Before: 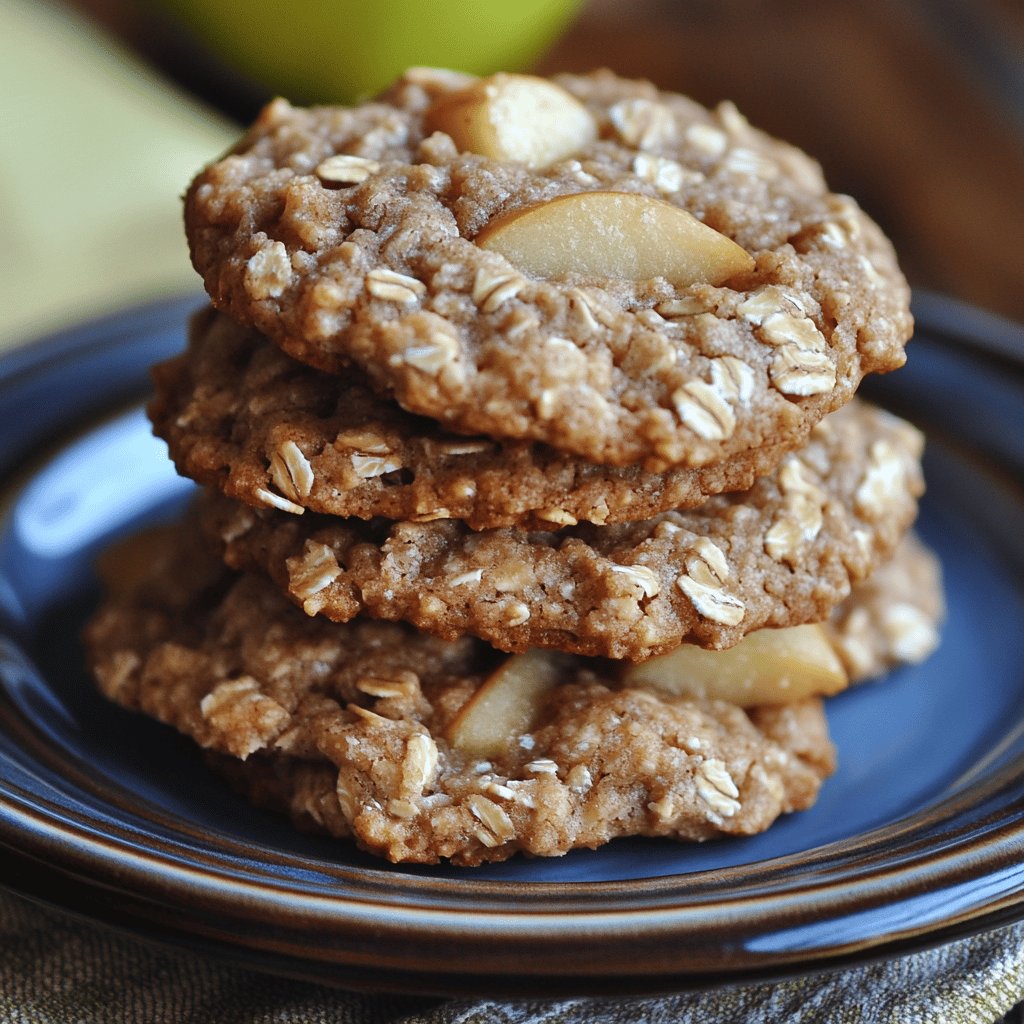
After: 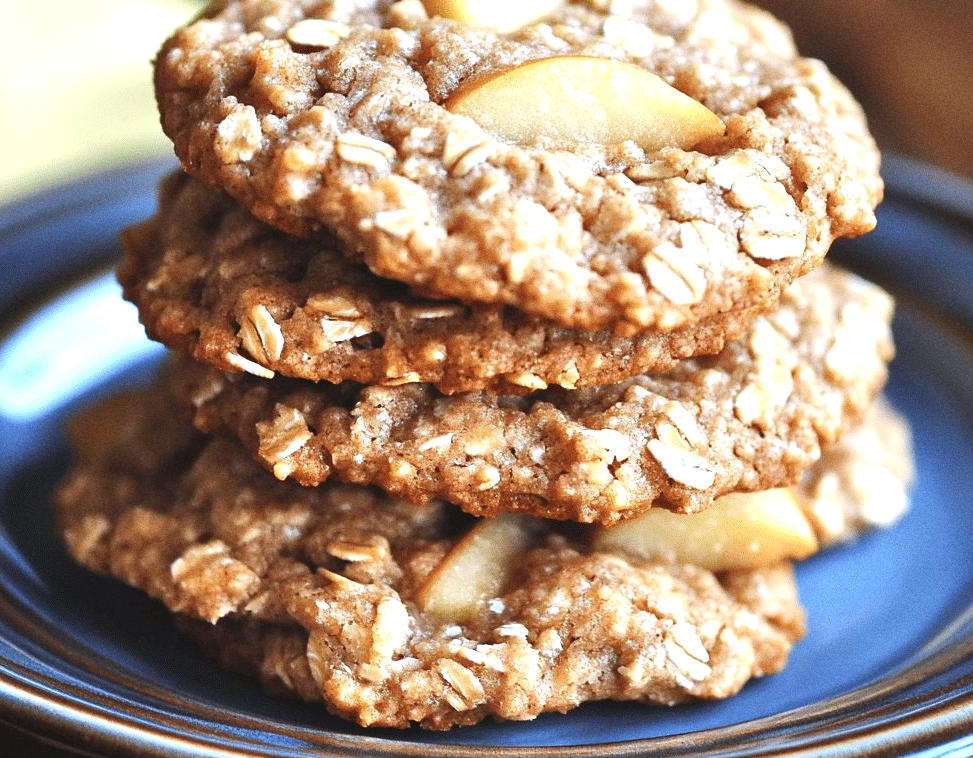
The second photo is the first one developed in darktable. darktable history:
crop and rotate: left 2.991%, top 13.302%, right 1.981%, bottom 12.636%
exposure: black level correction 0, exposure 1.1 EV, compensate exposure bias true, compensate highlight preservation false
grain: coarseness 0.09 ISO
